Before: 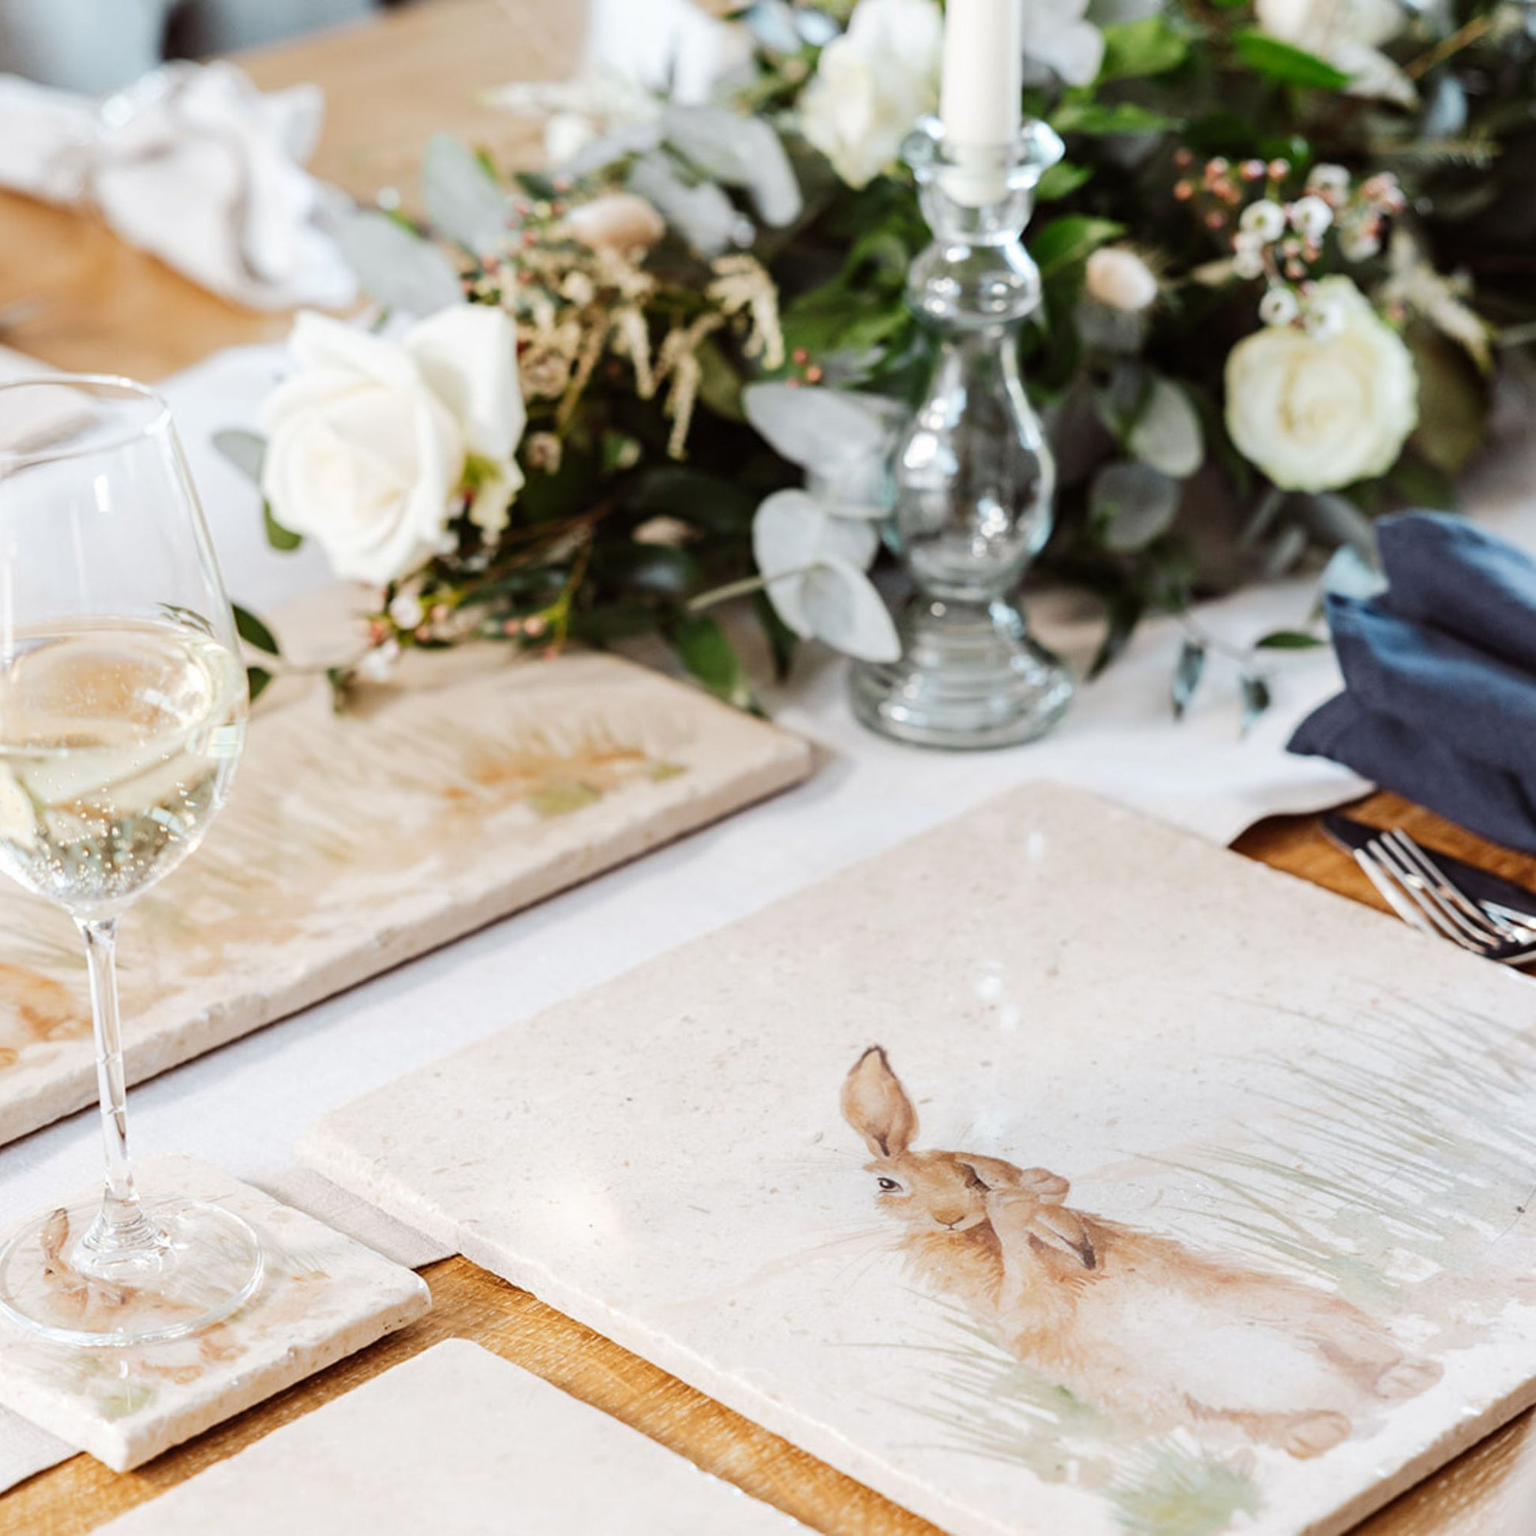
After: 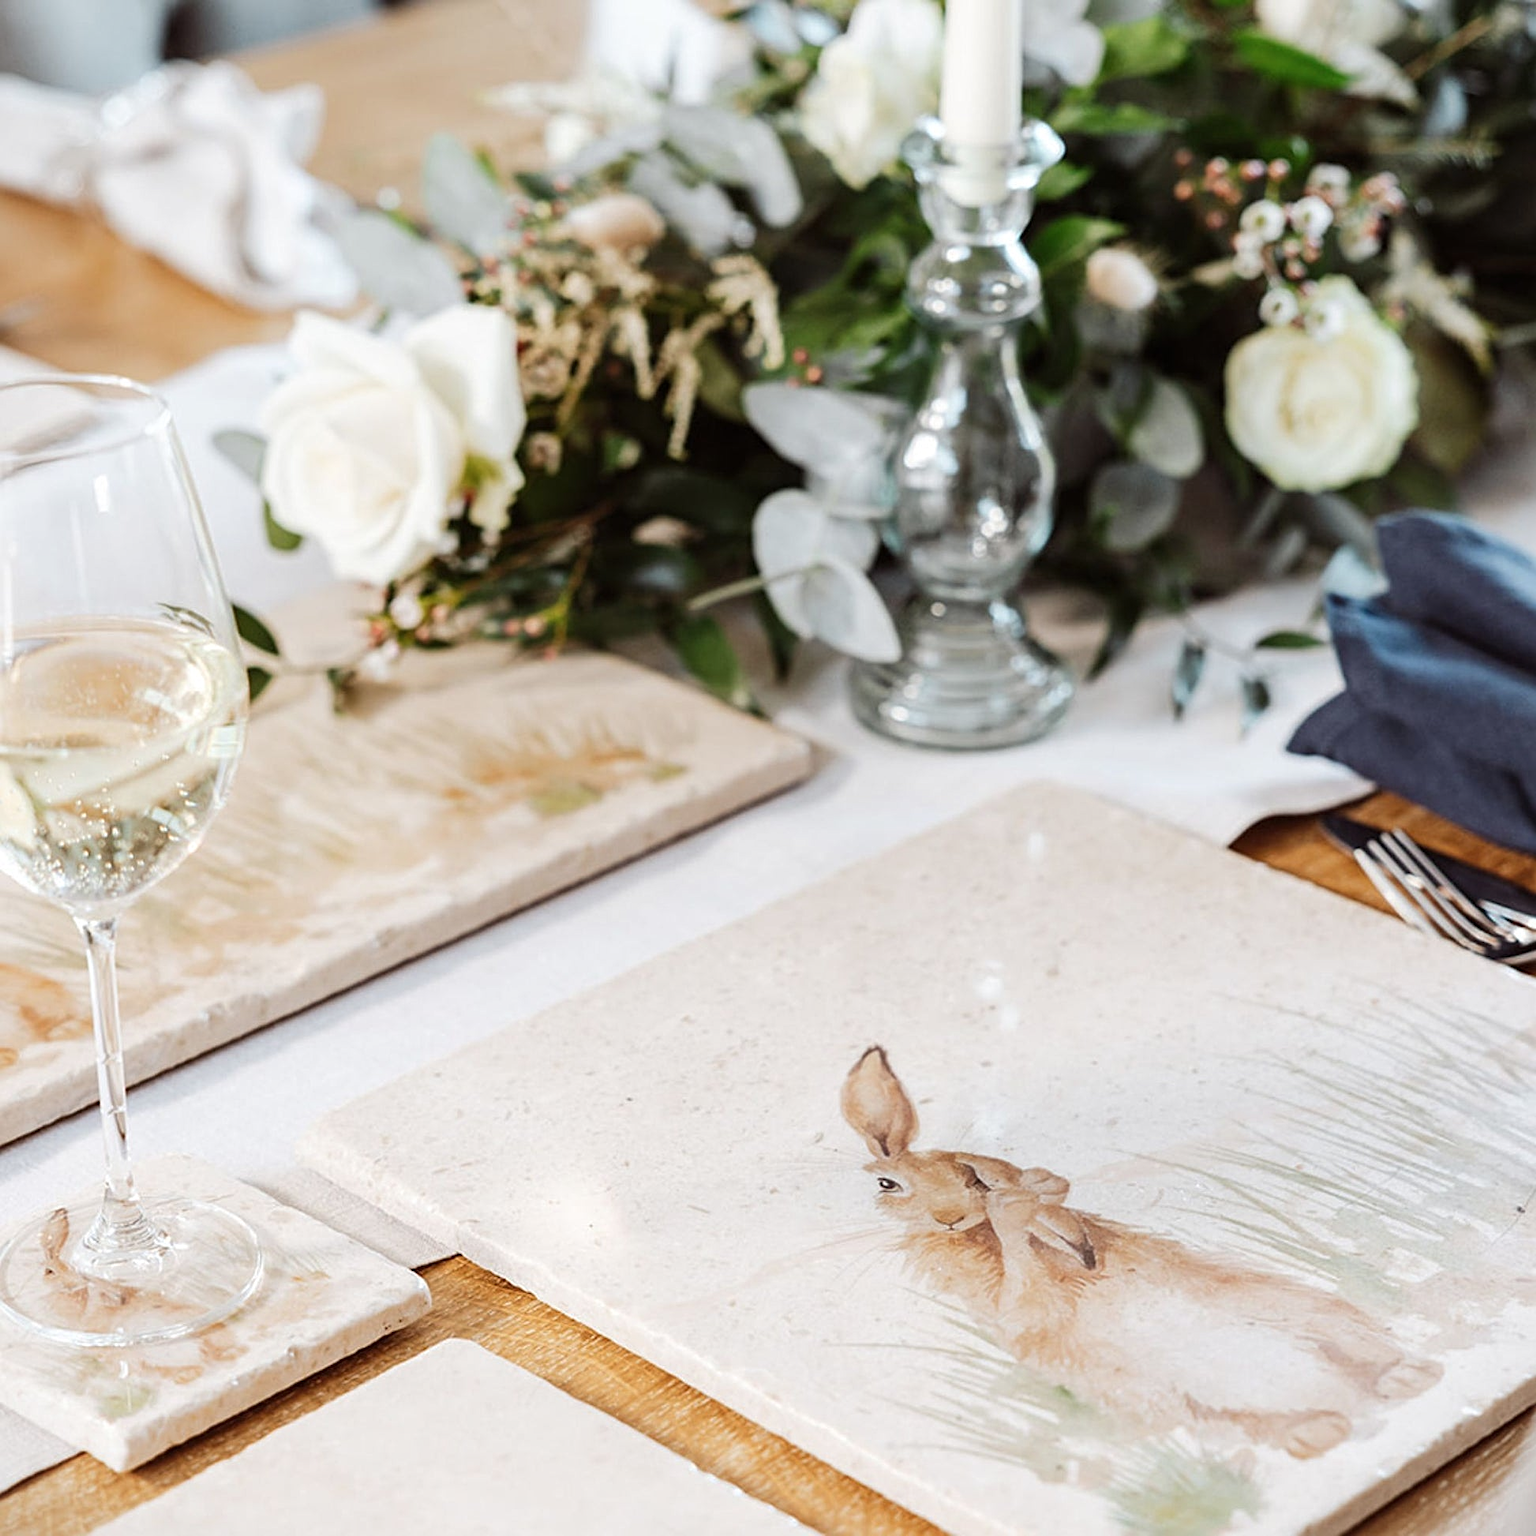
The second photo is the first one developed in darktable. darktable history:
sharpen: radius 2.169, amount 0.384, threshold 0.105
vignetting: fall-off start 116.59%, fall-off radius 59.18%, brightness -0.283
contrast brightness saturation: saturation -0.065
tone equalizer: mask exposure compensation -0.499 EV
